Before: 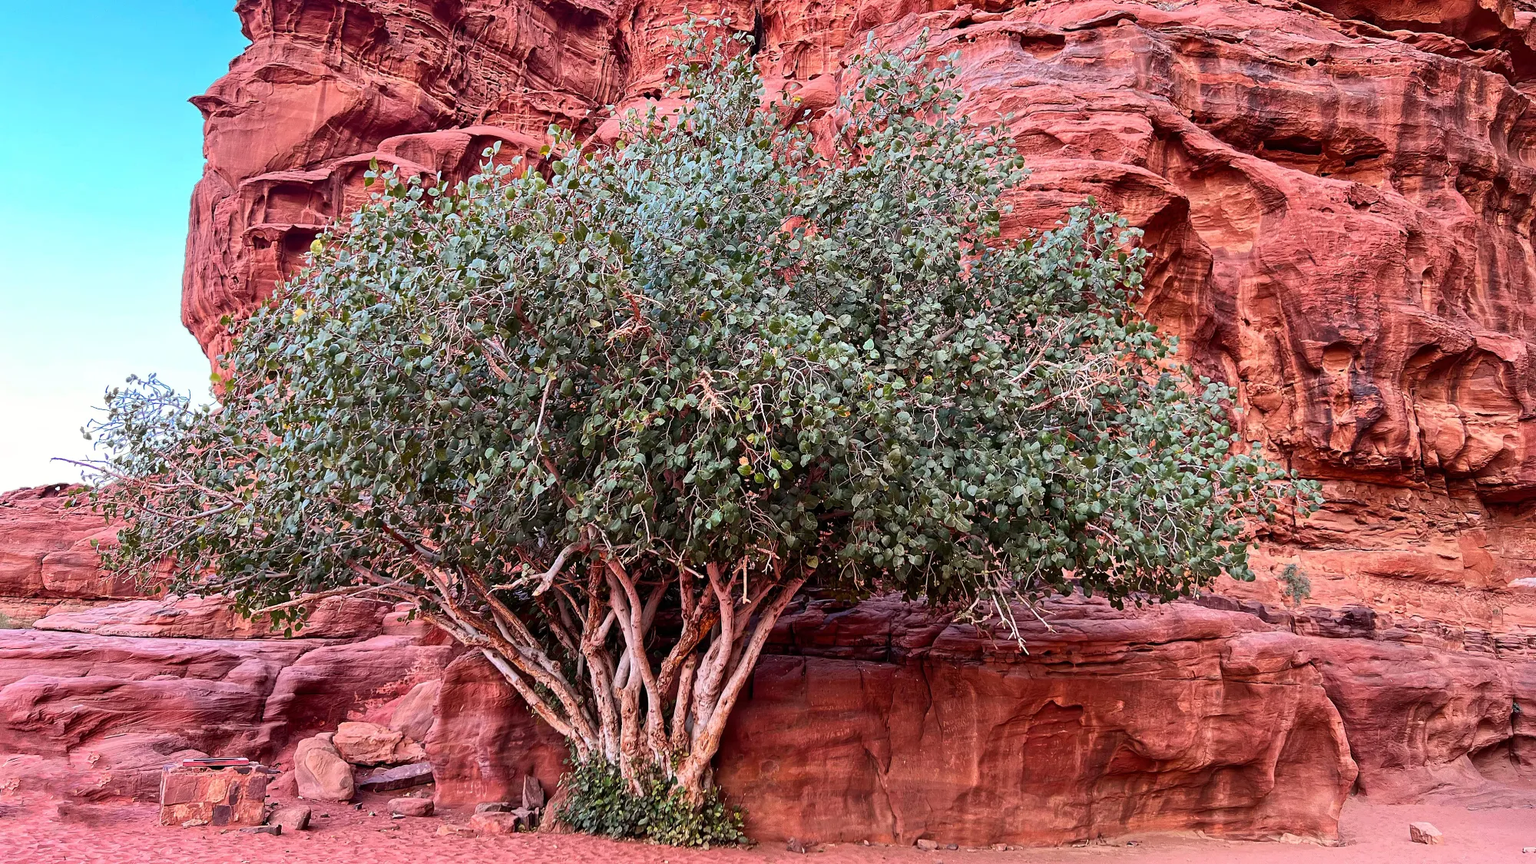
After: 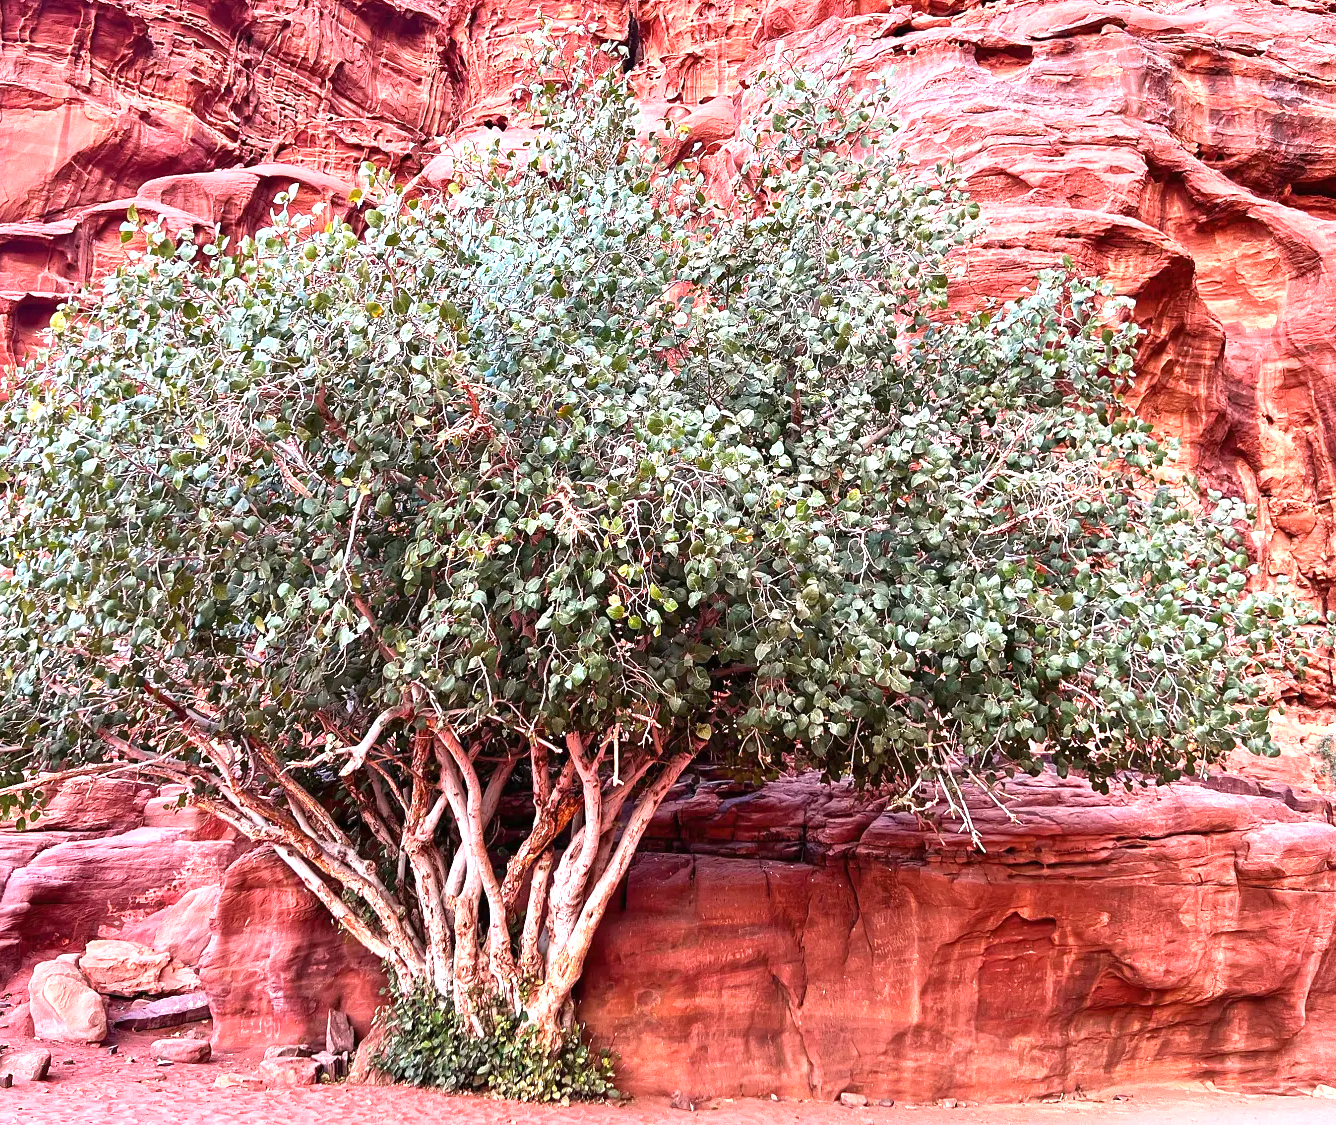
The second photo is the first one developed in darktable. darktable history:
crop and rotate: left 17.732%, right 15.423%
exposure: black level correction 0, exposure 1.173 EV, compensate exposure bias true, compensate highlight preservation false
